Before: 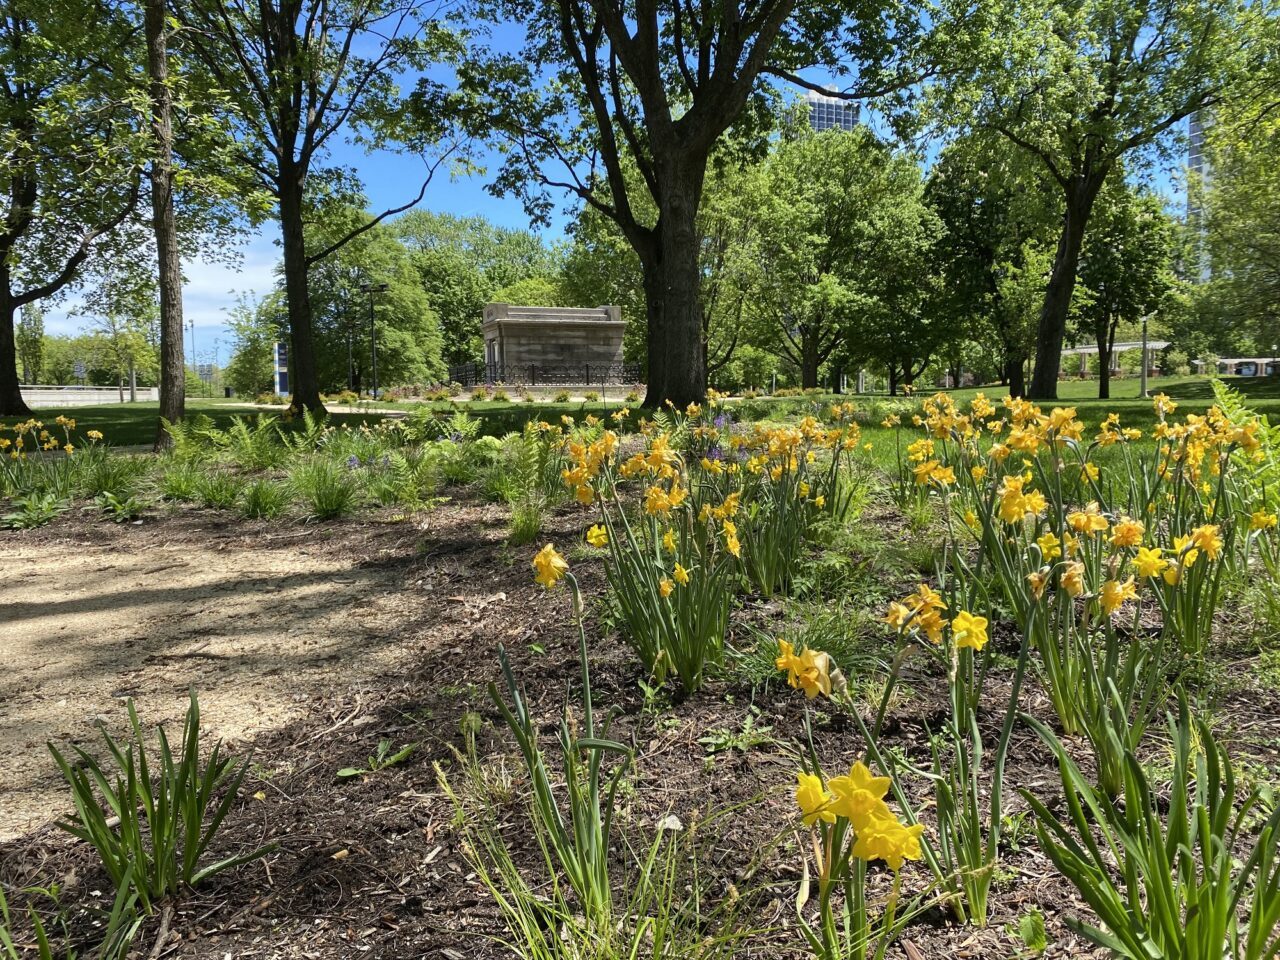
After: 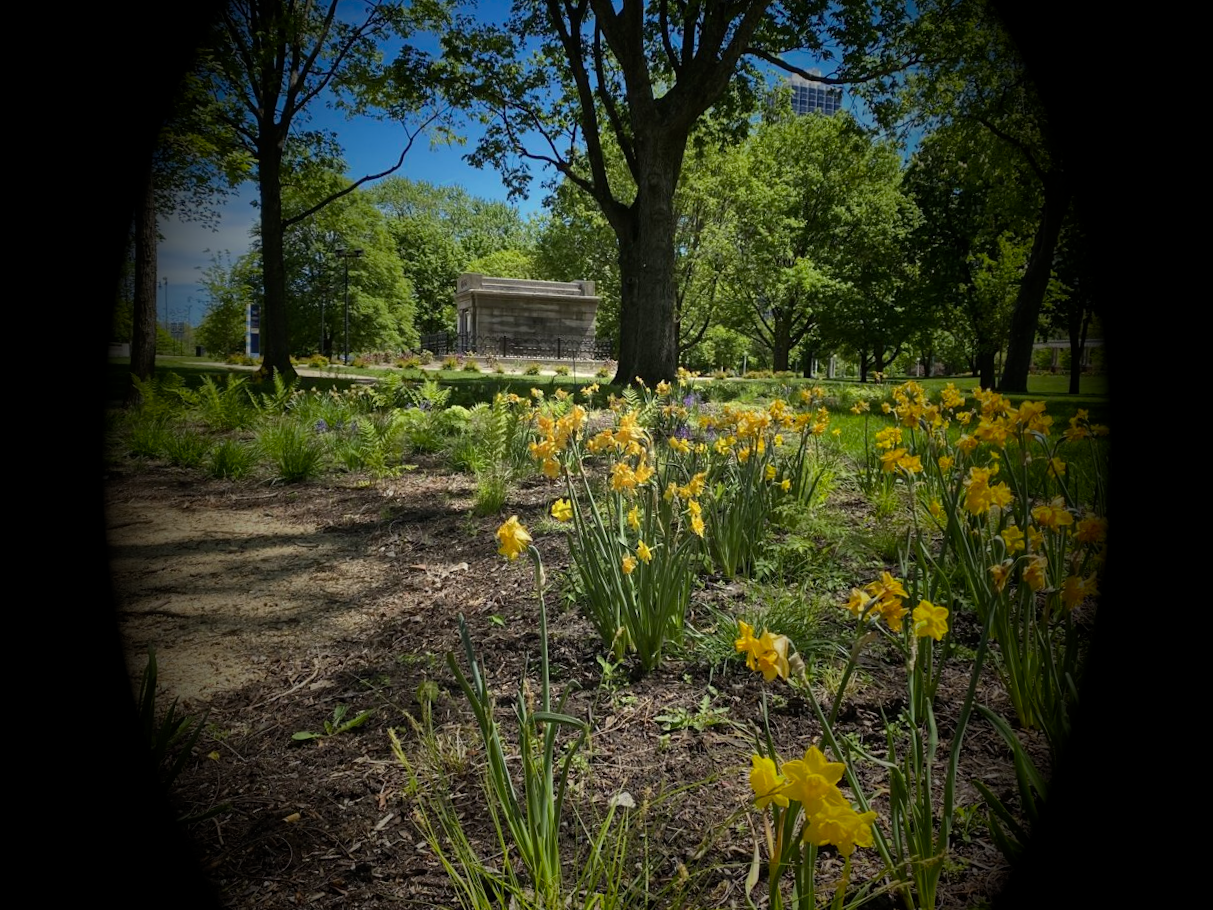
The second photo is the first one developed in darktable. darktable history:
vignetting: fall-off start 15.9%, fall-off radius 100%, brightness -1, saturation 0.5, width/height ratio 0.719
crop and rotate: angle -2.38°
